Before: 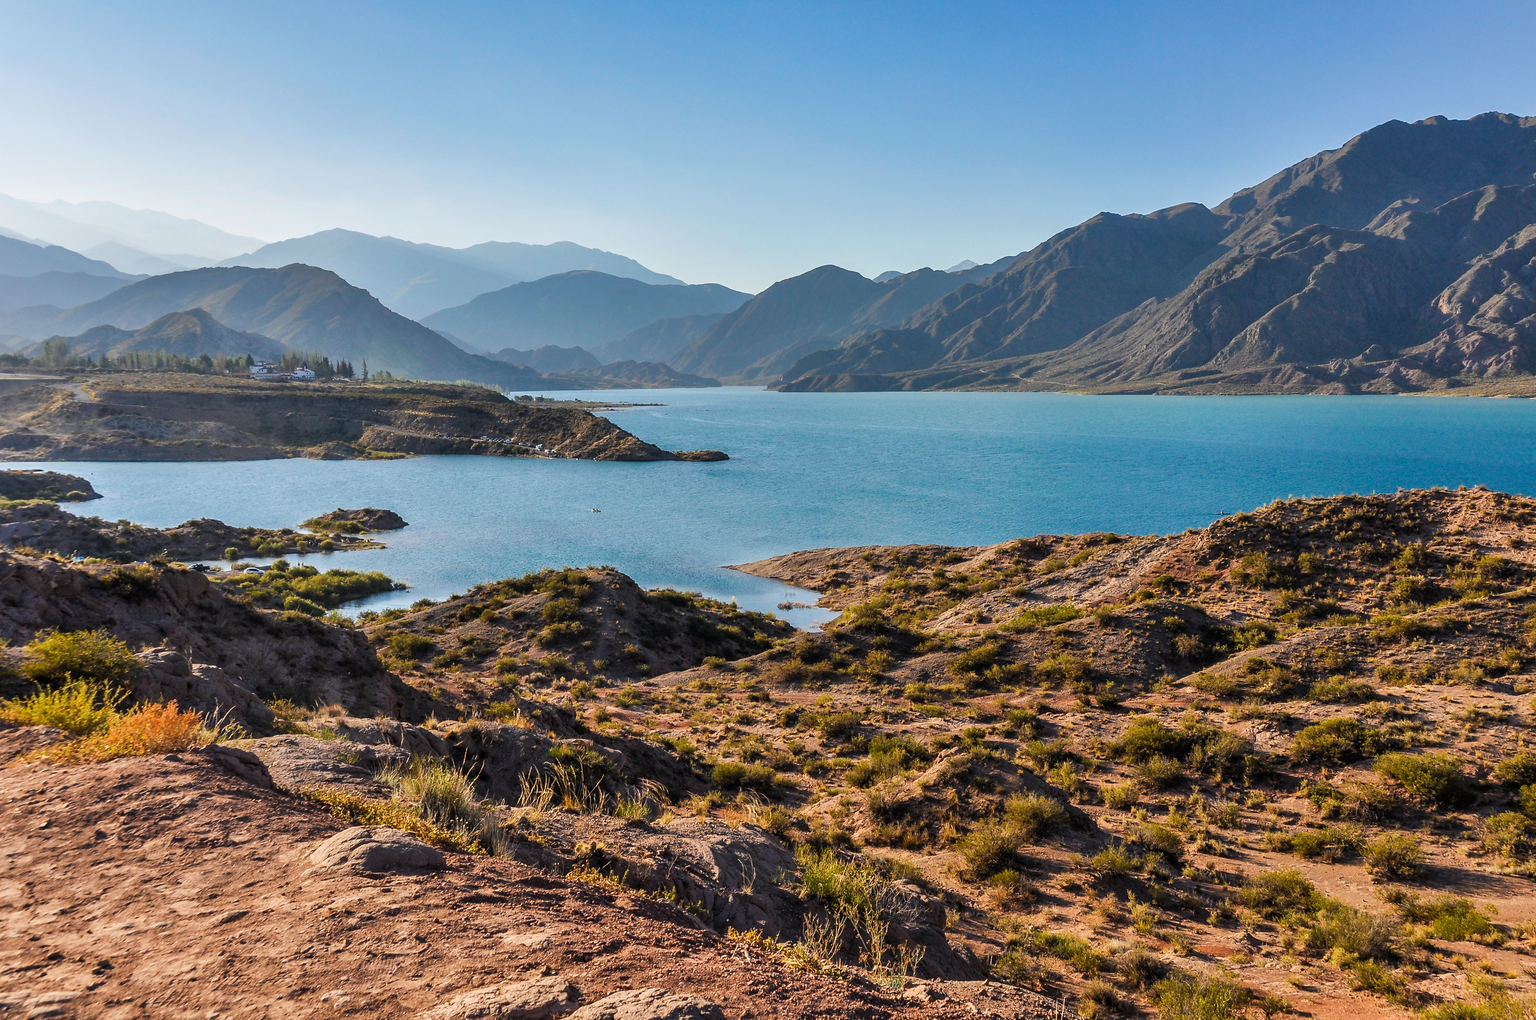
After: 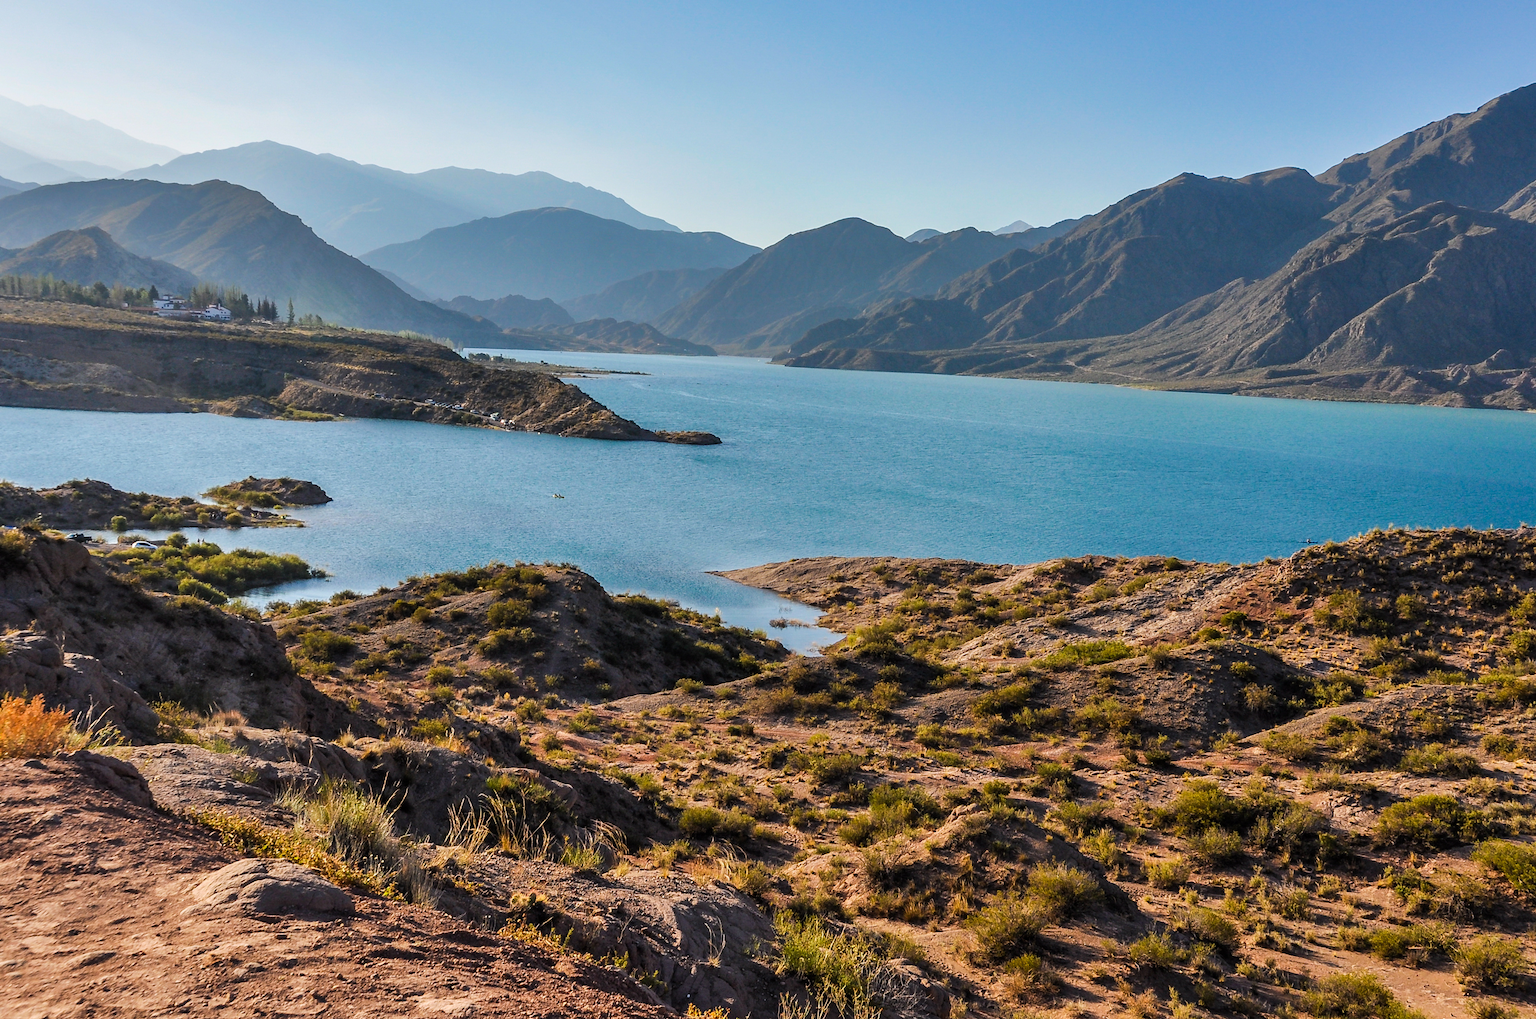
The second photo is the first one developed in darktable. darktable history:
crop and rotate: angle -3.21°, left 5.109%, top 5.2%, right 4.649%, bottom 4.618%
